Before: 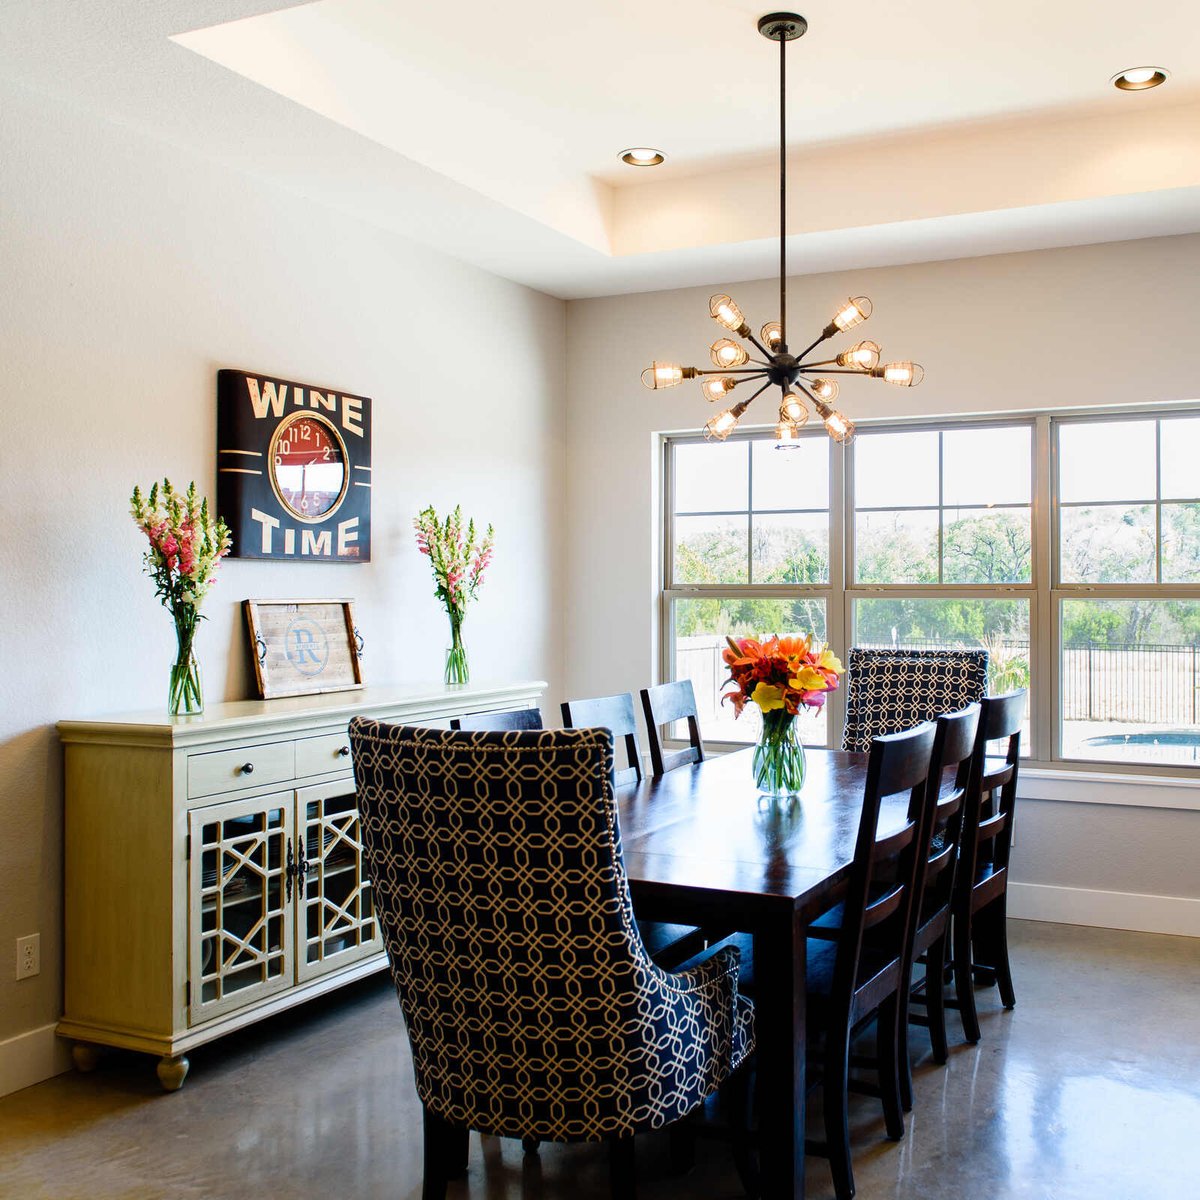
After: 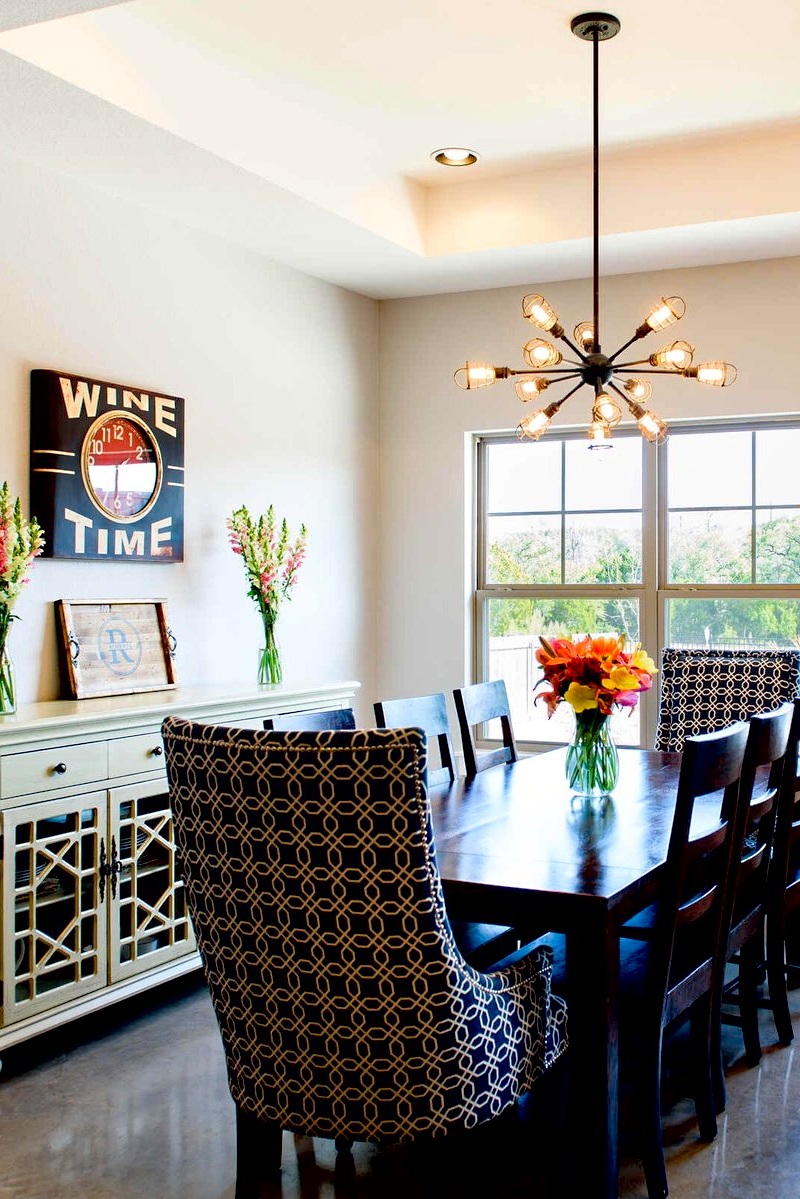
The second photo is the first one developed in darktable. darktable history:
exposure: black level correction 0.01, exposure 0.006 EV, compensate highlight preservation false
crop and rotate: left 15.584%, right 17.685%
contrast brightness saturation: contrast 0.03, brightness 0.065, saturation 0.129
sharpen: radius 5.326, amount 0.314, threshold 26.837
local contrast: mode bilateral grid, contrast 20, coarseness 50, detail 119%, midtone range 0.2
haze removal: compatibility mode true, adaptive false
